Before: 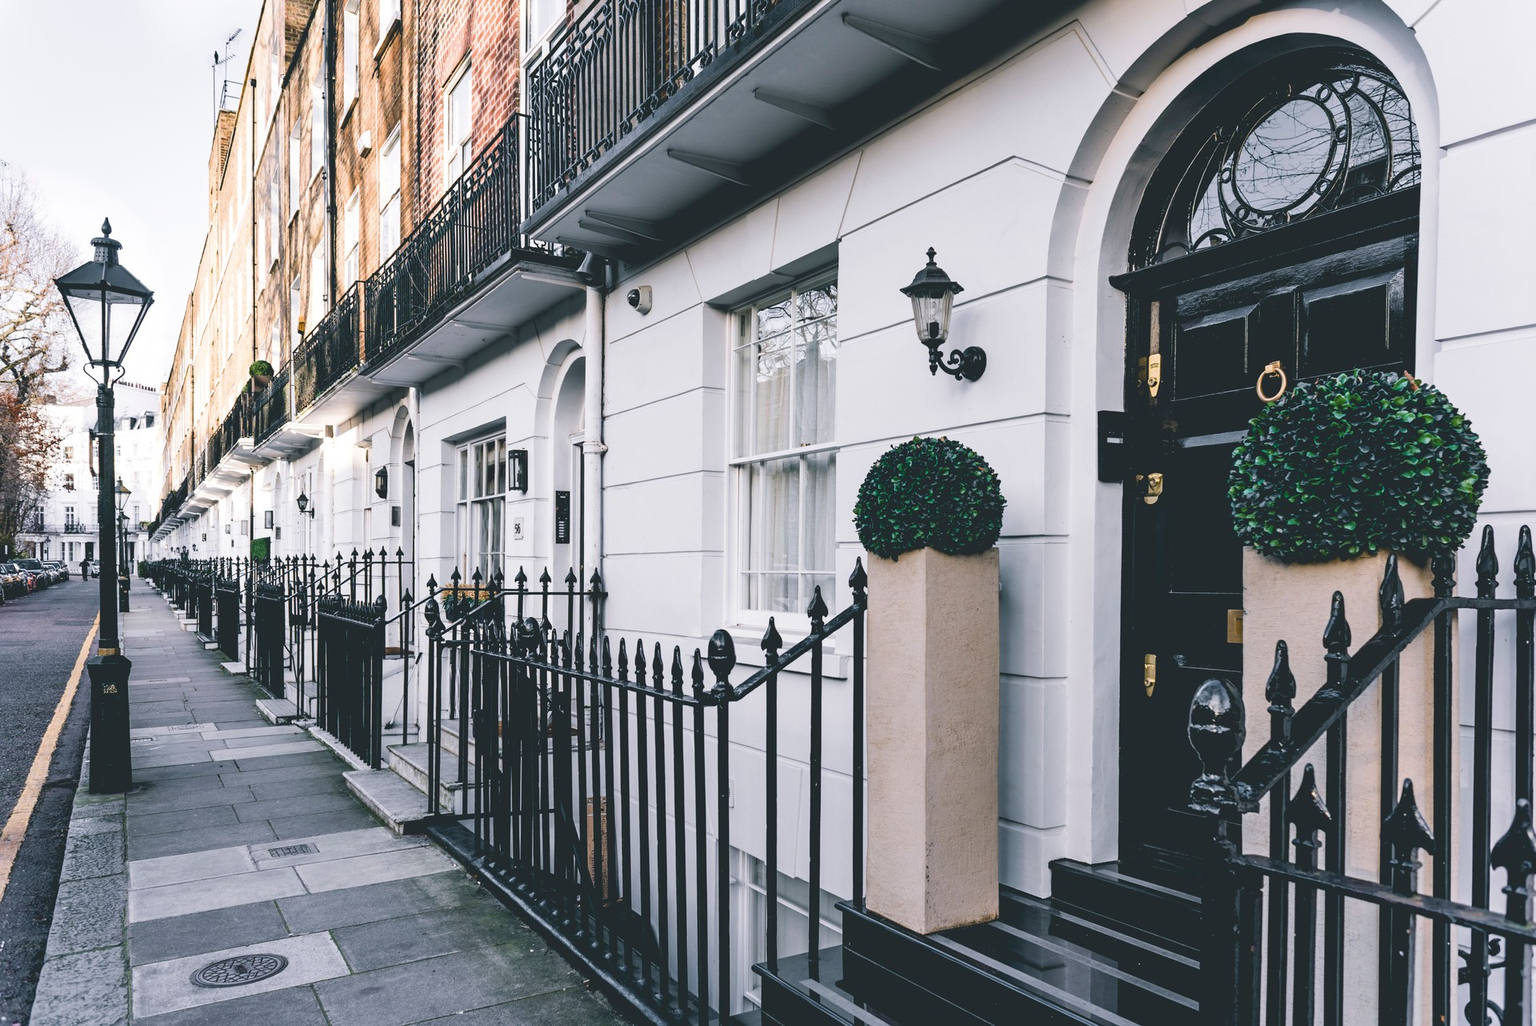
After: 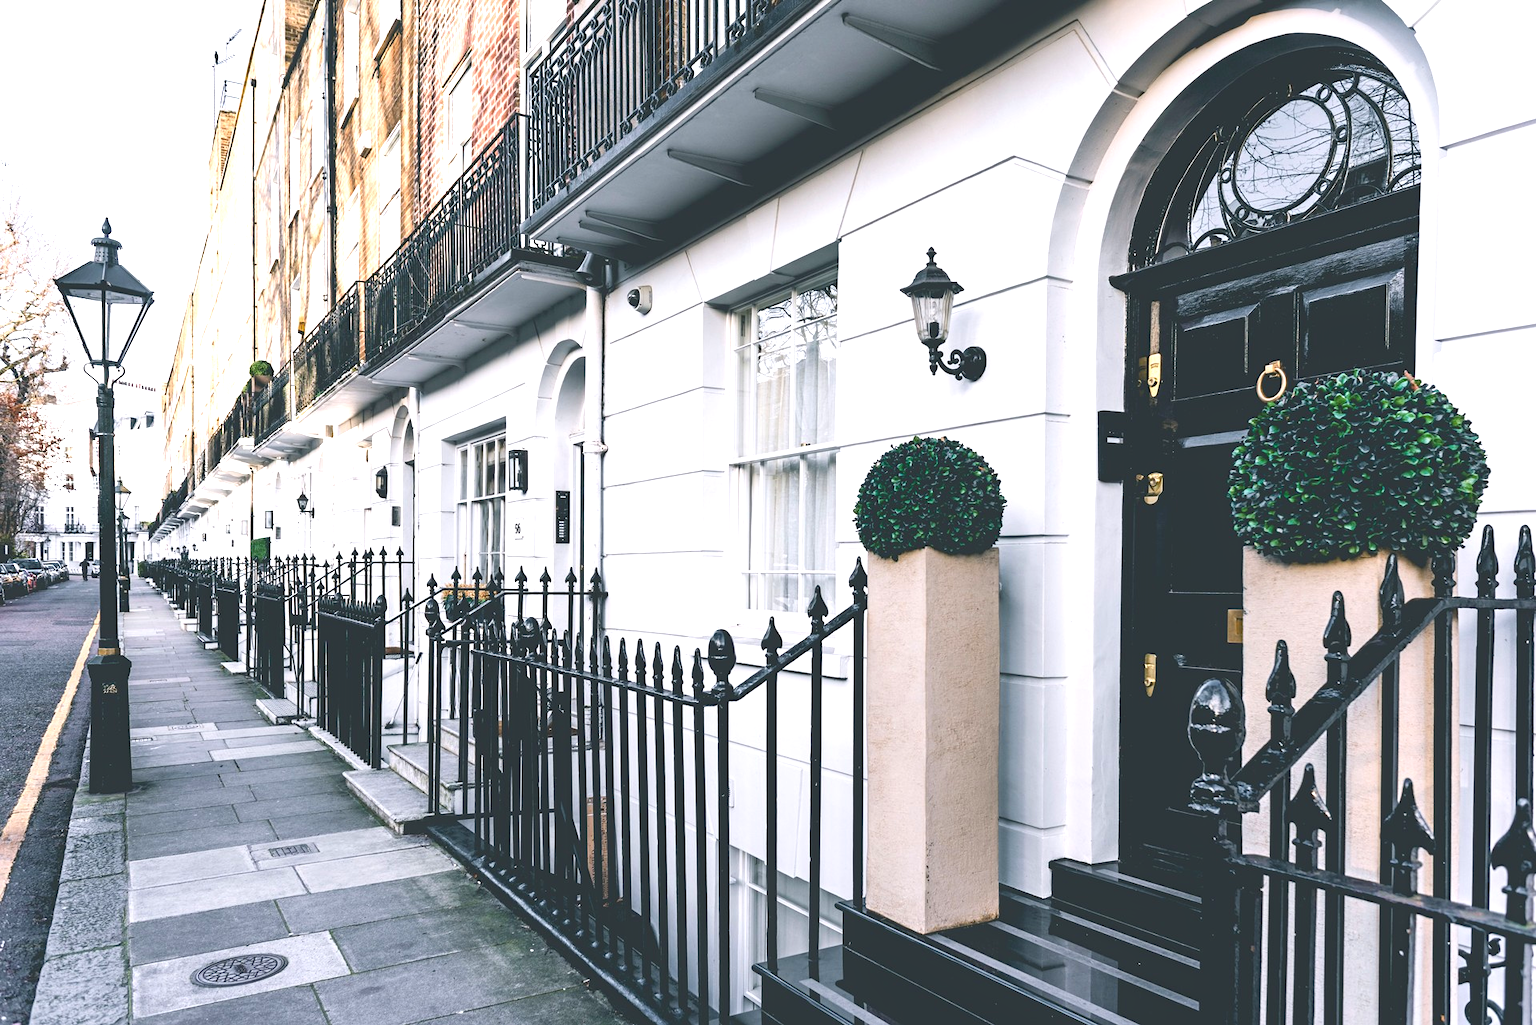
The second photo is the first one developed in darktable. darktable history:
contrast equalizer: octaves 7, y [[0.5, 0.5, 0.472, 0.5, 0.5, 0.5], [0.5 ×6], [0.5 ×6], [0 ×6], [0 ×6]]
exposure: black level correction 0, exposure 0.698 EV, compensate highlight preservation false
